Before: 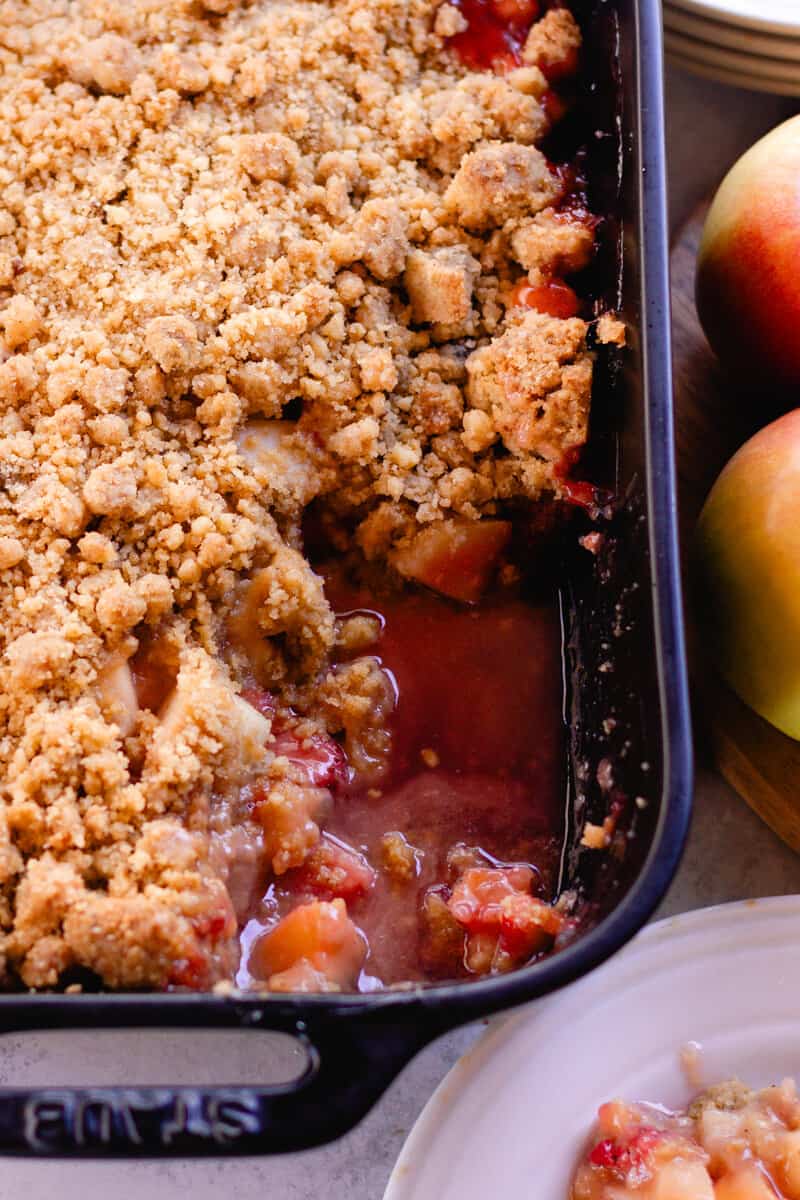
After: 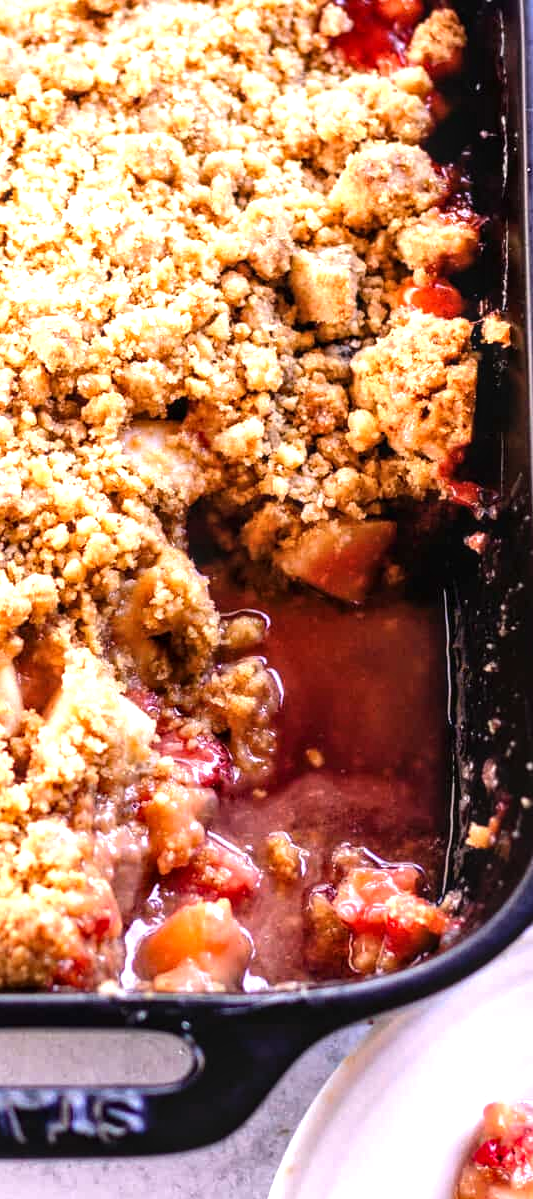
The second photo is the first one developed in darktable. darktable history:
crop and rotate: left 14.426%, right 18.834%
exposure: exposure 0.671 EV, compensate highlight preservation false
local contrast: detail 130%
tone equalizer: -8 EV -0.441 EV, -7 EV -0.425 EV, -6 EV -0.336 EV, -5 EV -0.195 EV, -3 EV 0.256 EV, -2 EV 0.333 EV, -1 EV 0.41 EV, +0 EV 0.434 EV, edges refinement/feathering 500, mask exposure compensation -1.57 EV, preserve details no
